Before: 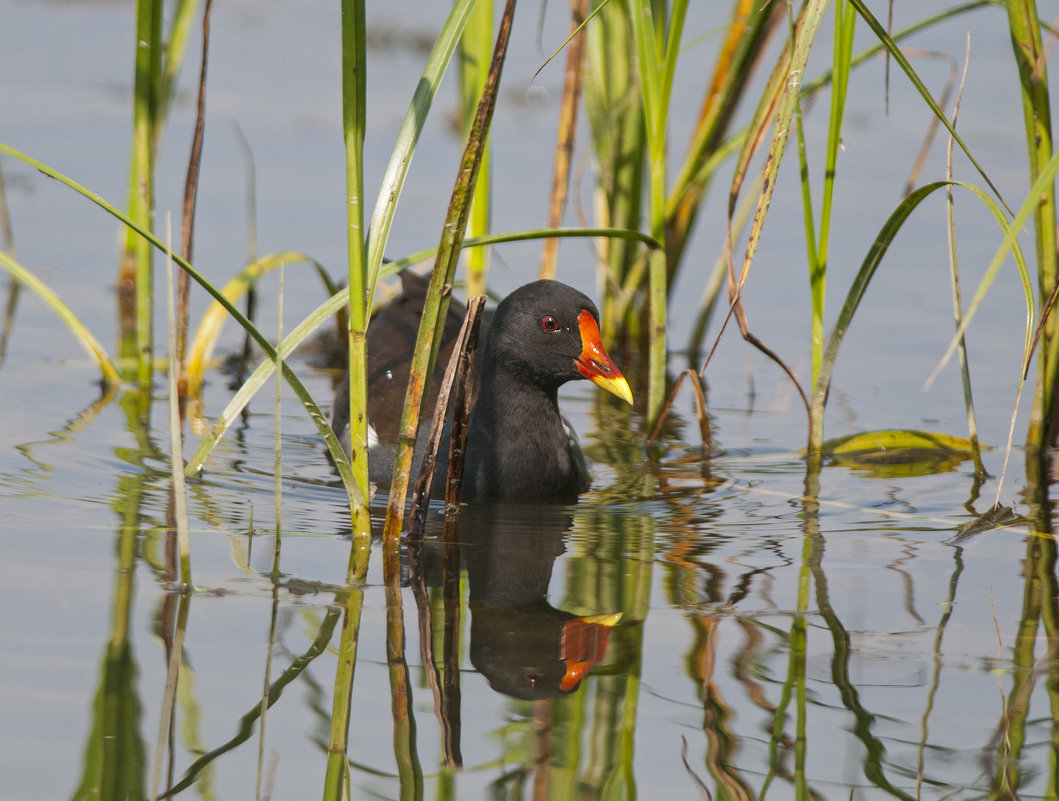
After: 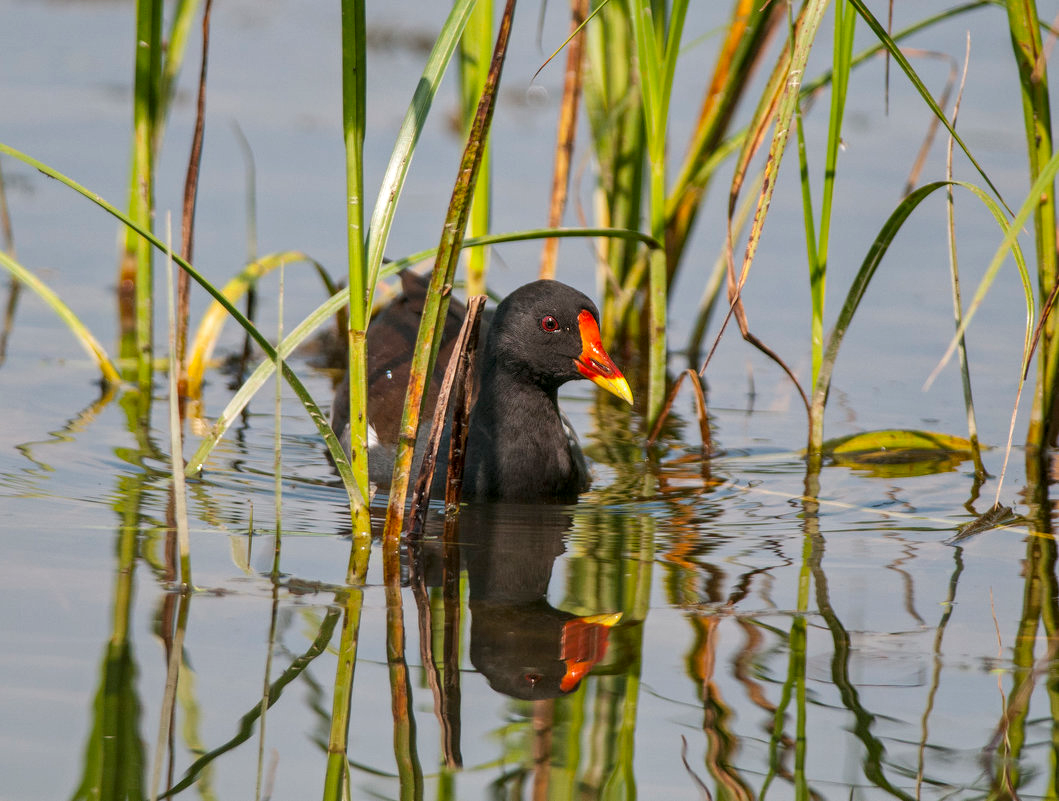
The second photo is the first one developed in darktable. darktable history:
color zones: curves: ch1 [(0, 0.523) (0.143, 0.545) (0.286, 0.52) (0.429, 0.506) (0.571, 0.503) (0.714, 0.503) (0.857, 0.508) (1, 0.523)]
local contrast: on, module defaults
shadows and highlights: shadows 36.71, highlights -28.05, soften with gaussian
